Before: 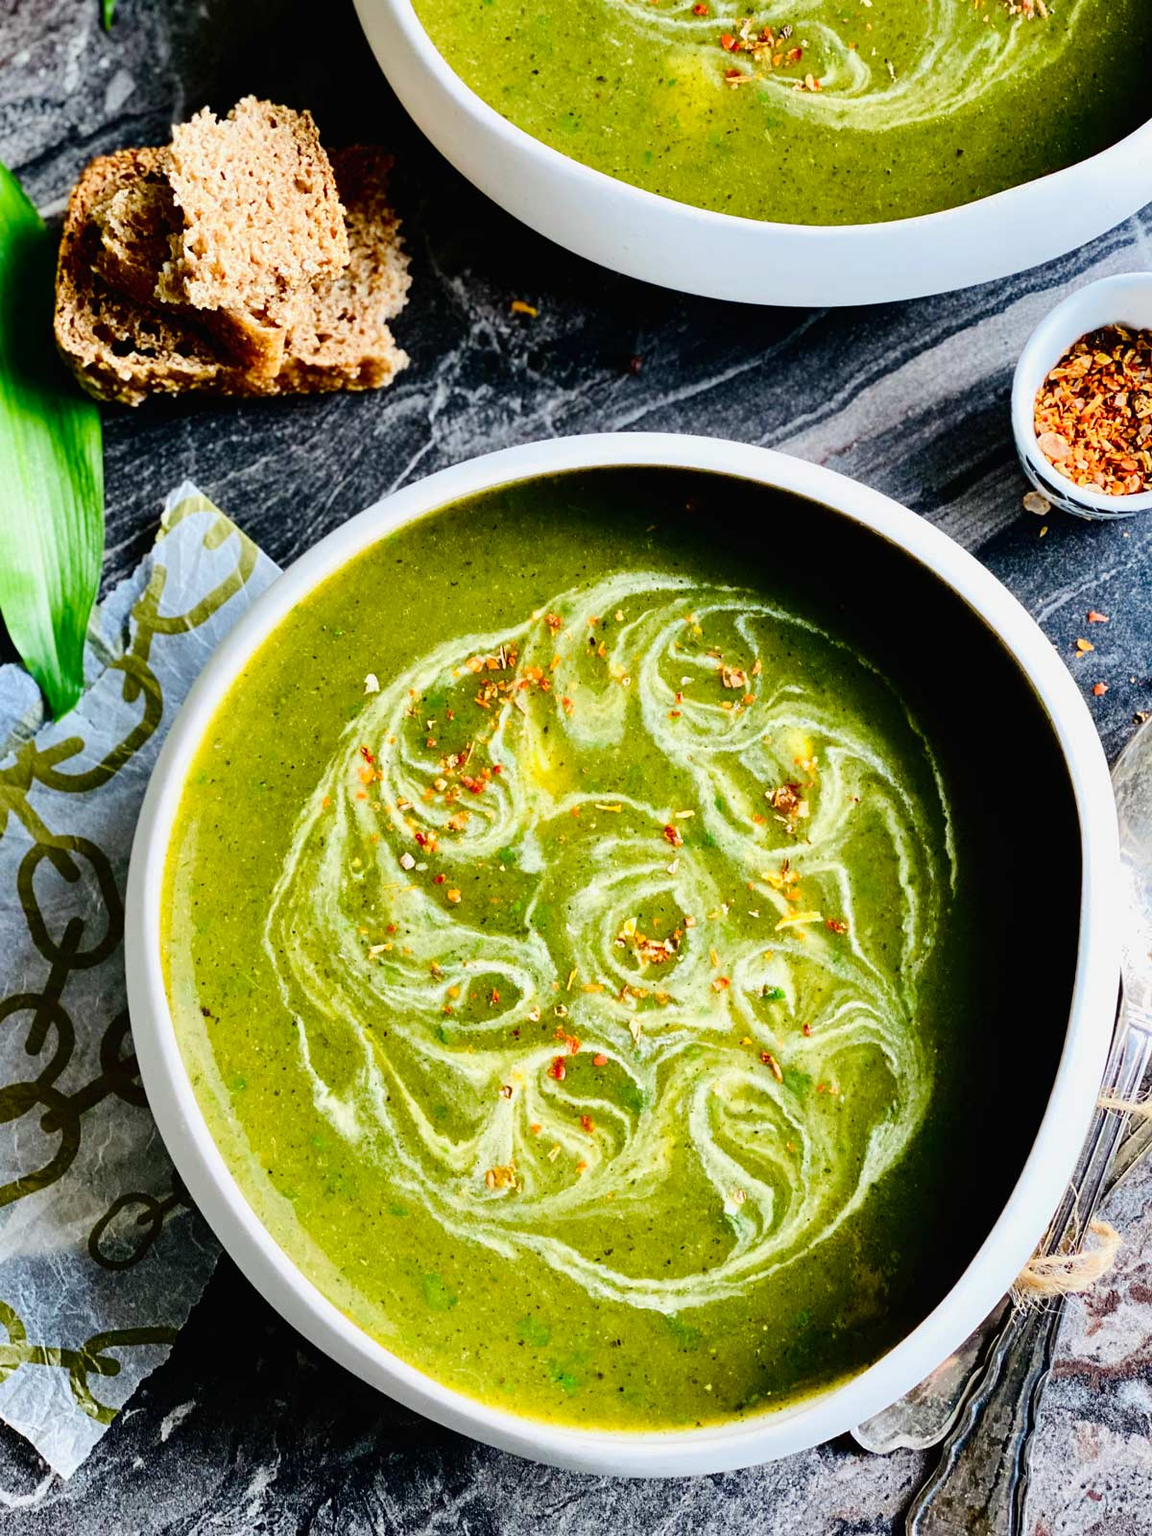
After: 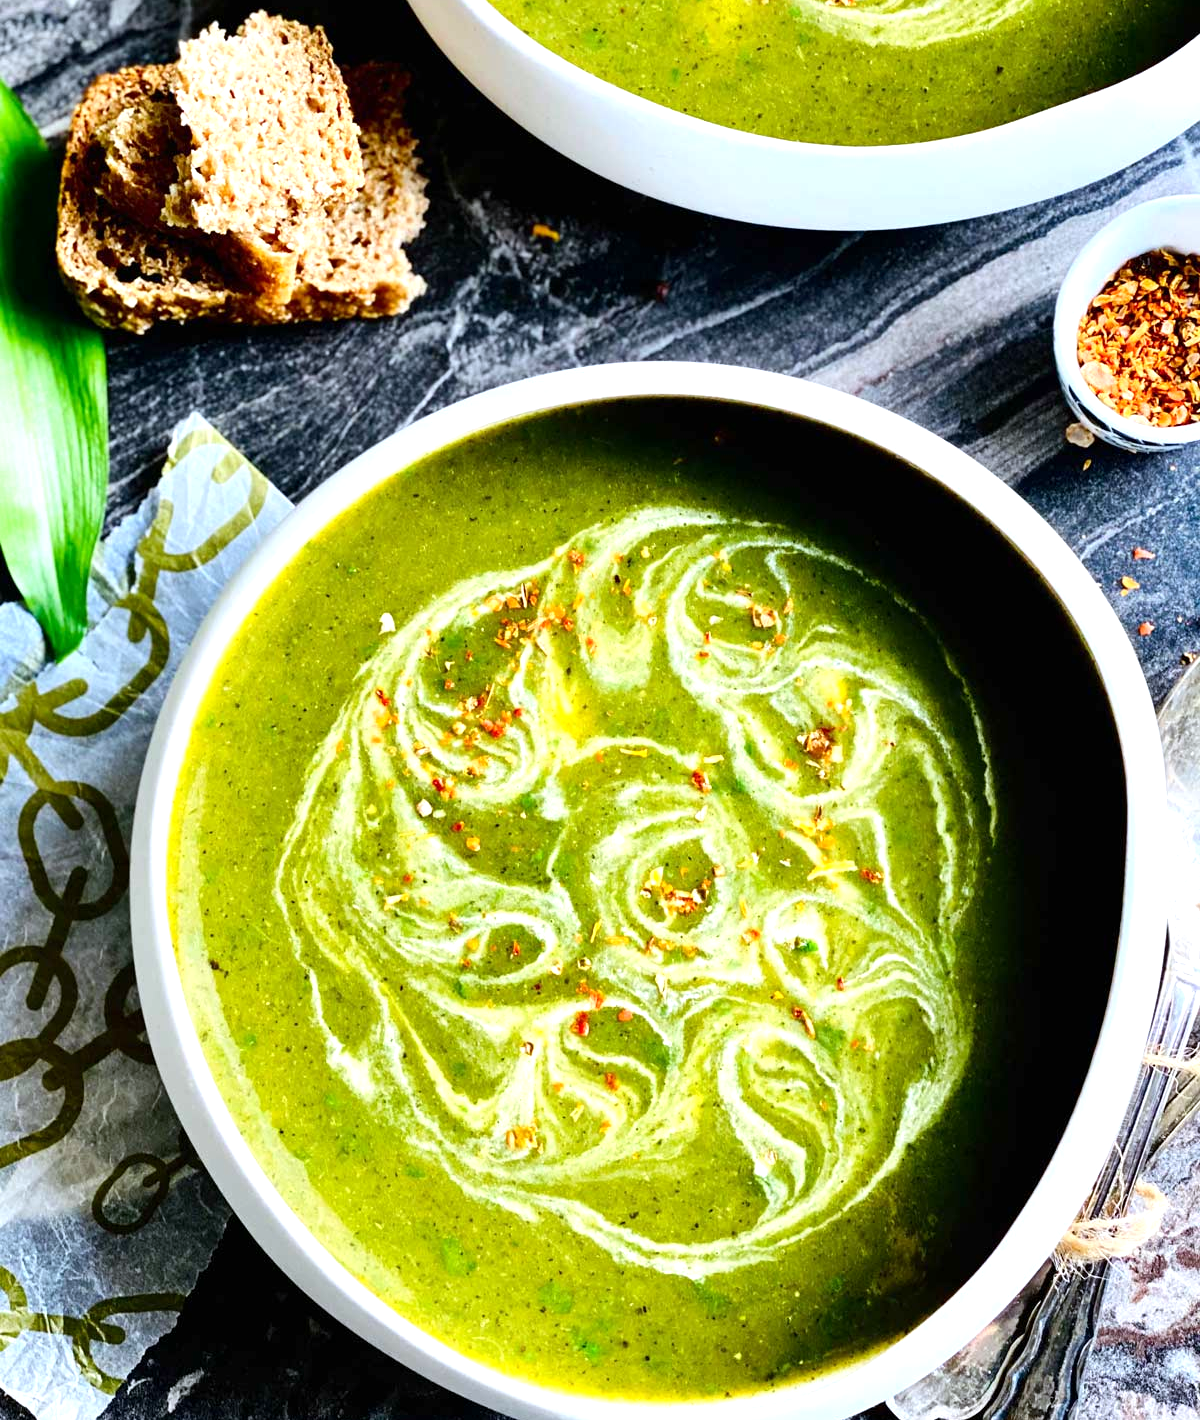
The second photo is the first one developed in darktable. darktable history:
white balance: red 0.976, blue 1.04
crop and rotate: top 5.609%, bottom 5.609%
exposure: black level correction 0.001, exposure 0.5 EV, compensate exposure bias true, compensate highlight preservation false
